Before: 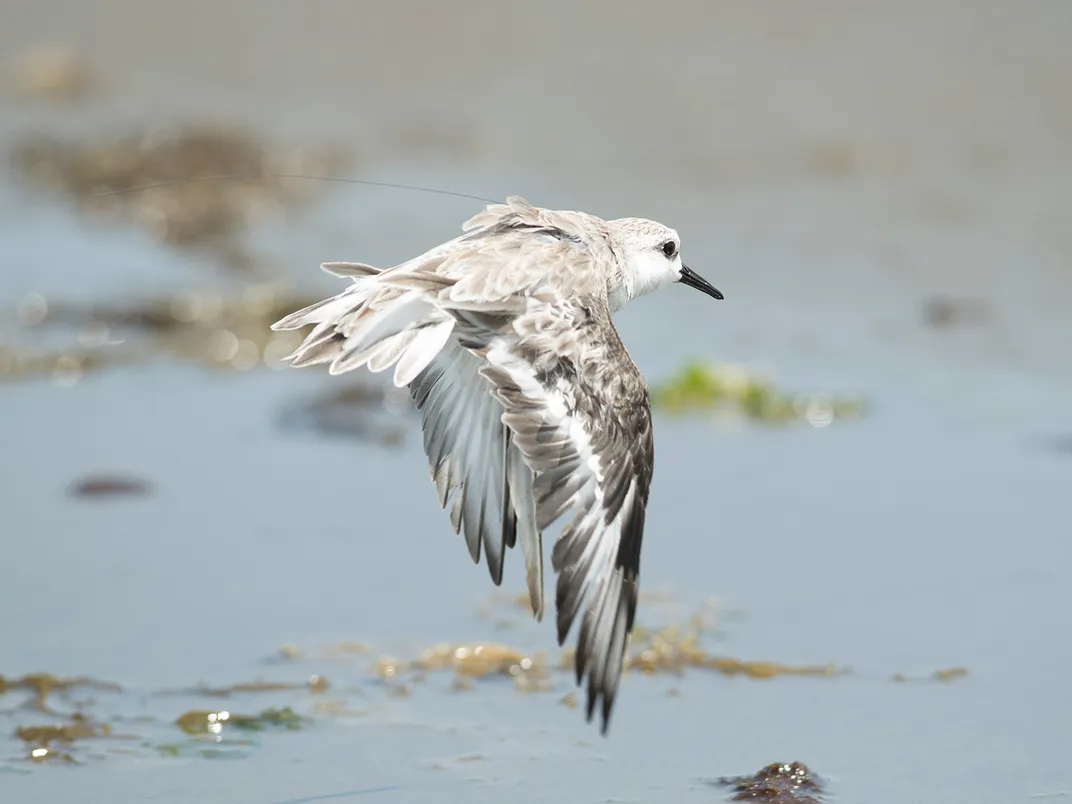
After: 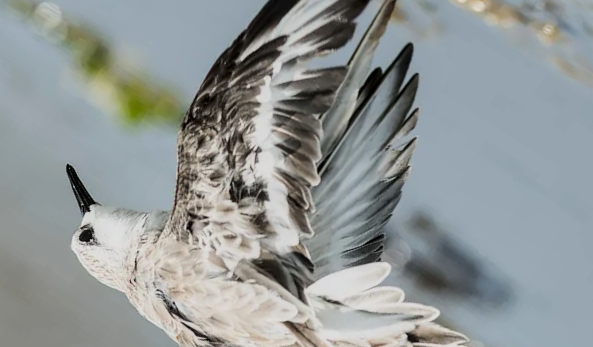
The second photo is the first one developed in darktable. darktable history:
local contrast: on, module defaults
contrast brightness saturation: contrast 0.228, brightness 0.112, saturation 0.294
crop and rotate: angle 147.55°, left 9.139%, top 15.565%, right 4.464%, bottom 16.965%
tone equalizer: -8 EV -0.038 EV, -7 EV 0.006 EV, -6 EV -0.008 EV, -5 EV 0.006 EV, -4 EV -0.036 EV, -3 EV -0.229 EV, -2 EV -0.641 EV, -1 EV -0.978 EV, +0 EV -0.967 EV
filmic rgb: black relative exposure -7.5 EV, white relative exposure 5 EV, threshold 3.05 EV, hardness 3.3, contrast 1.297, enable highlight reconstruction true
